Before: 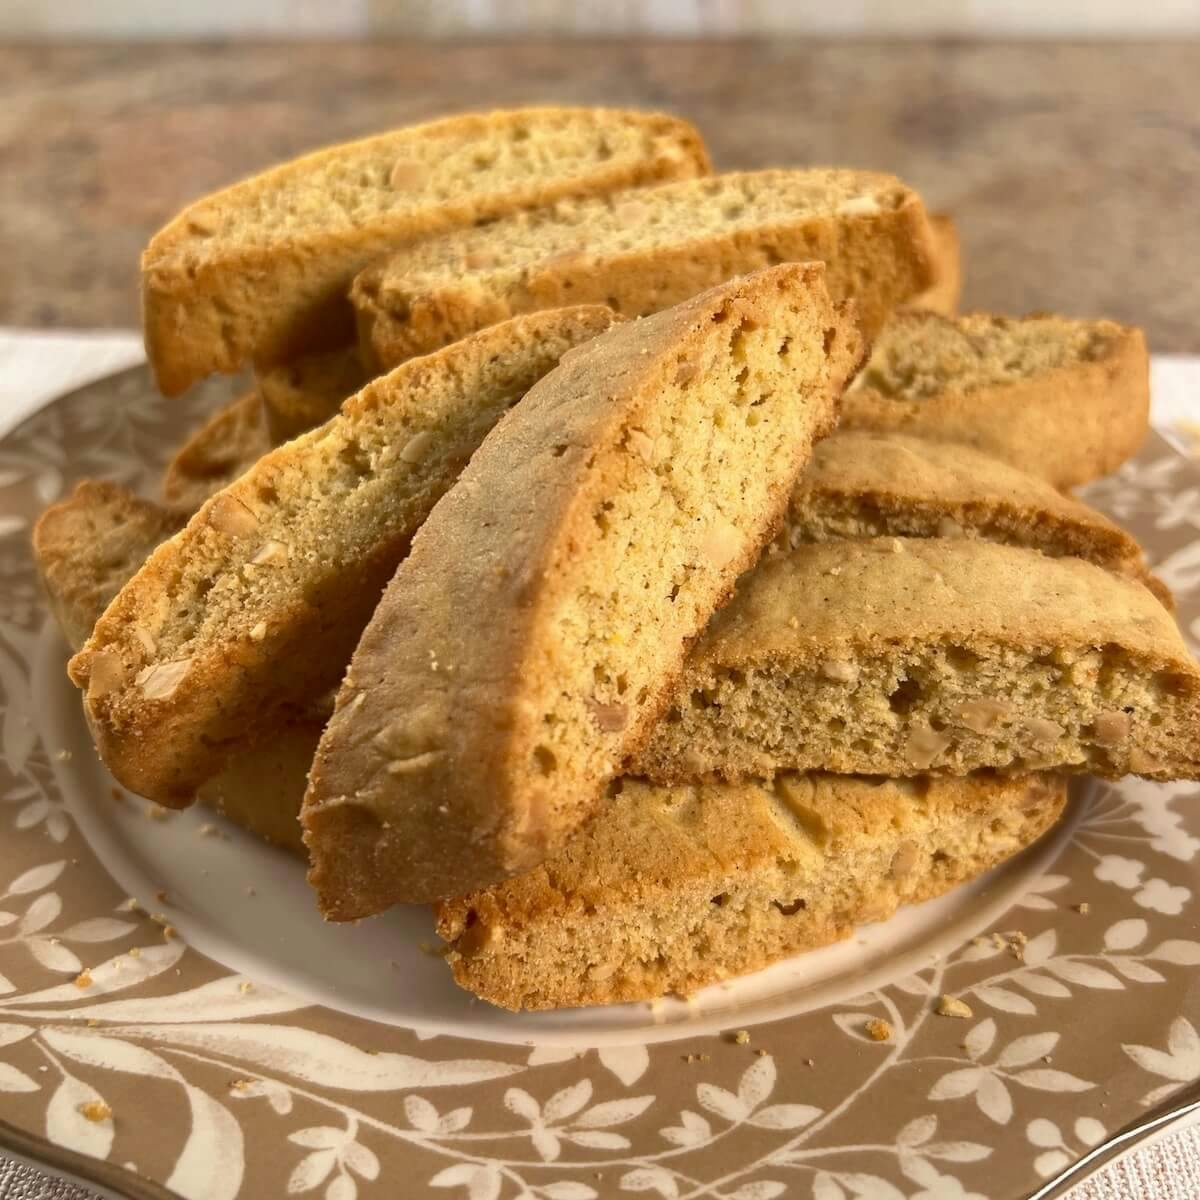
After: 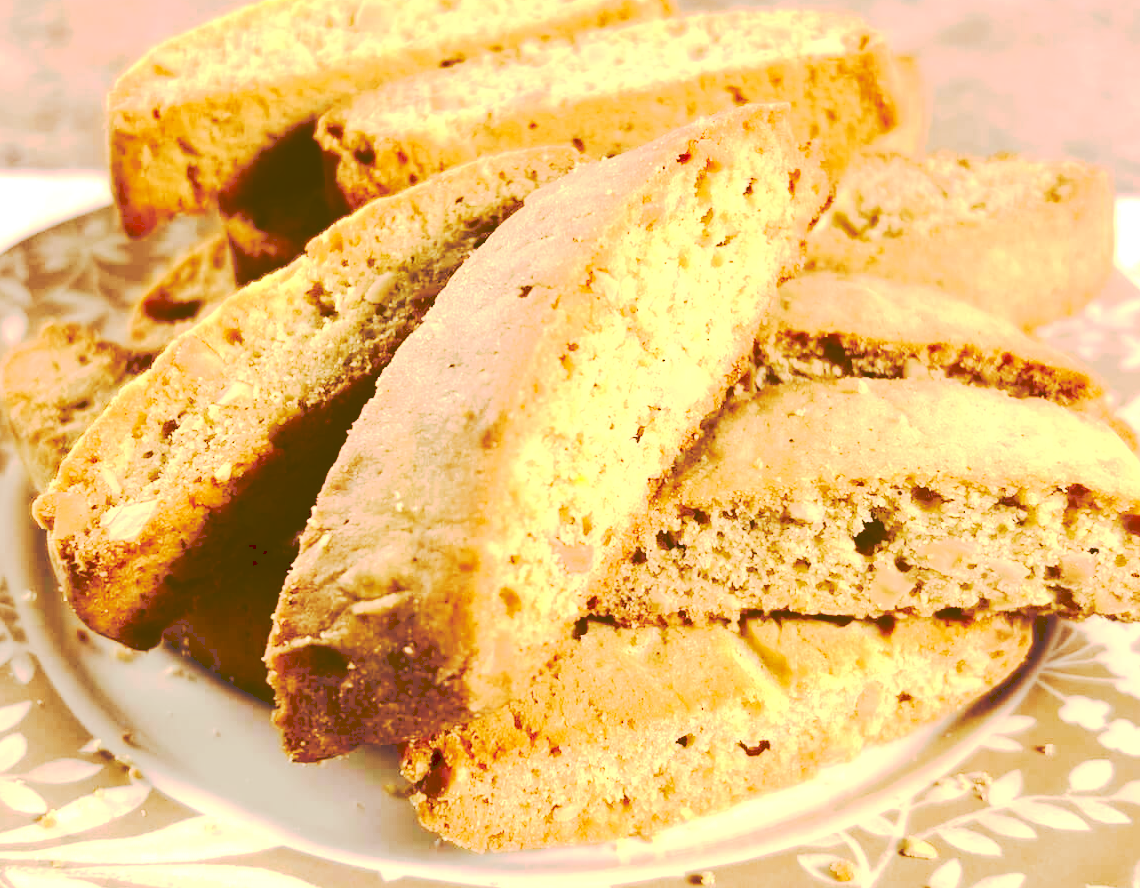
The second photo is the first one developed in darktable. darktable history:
graduated density: density 0.38 EV, hardness 21%, rotation -6.11°, saturation 32%
tone curve: curves: ch0 [(0, 0) (0.003, 0.219) (0.011, 0.219) (0.025, 0.223) (0.044, 0.226) (0.069, 0.232) (0.1, 0.24) (0.136, 0.245) (0.177, 0.257) (0.224, 0.281) (0.277, 0.324) (0.335, 0.392) (0.399, 0.484) (0.468, 0.585) (0.543, 0.672) (0.623, 0.741) (0.709, 0.788) (0.801, 0.835) (0.898, 0.878) (1, 1)], preserve colors none
crop and rotate: left 2.991%, top 13.302%, right 1.981%, bottom 12.636%
exposure: black level correction 0, exposure 1.2 EV, compensate exposure bias true, compensate highlight preservation false
contrast brightness saturation: contrast 0.32, brightness -0.08, saturation 0.17
